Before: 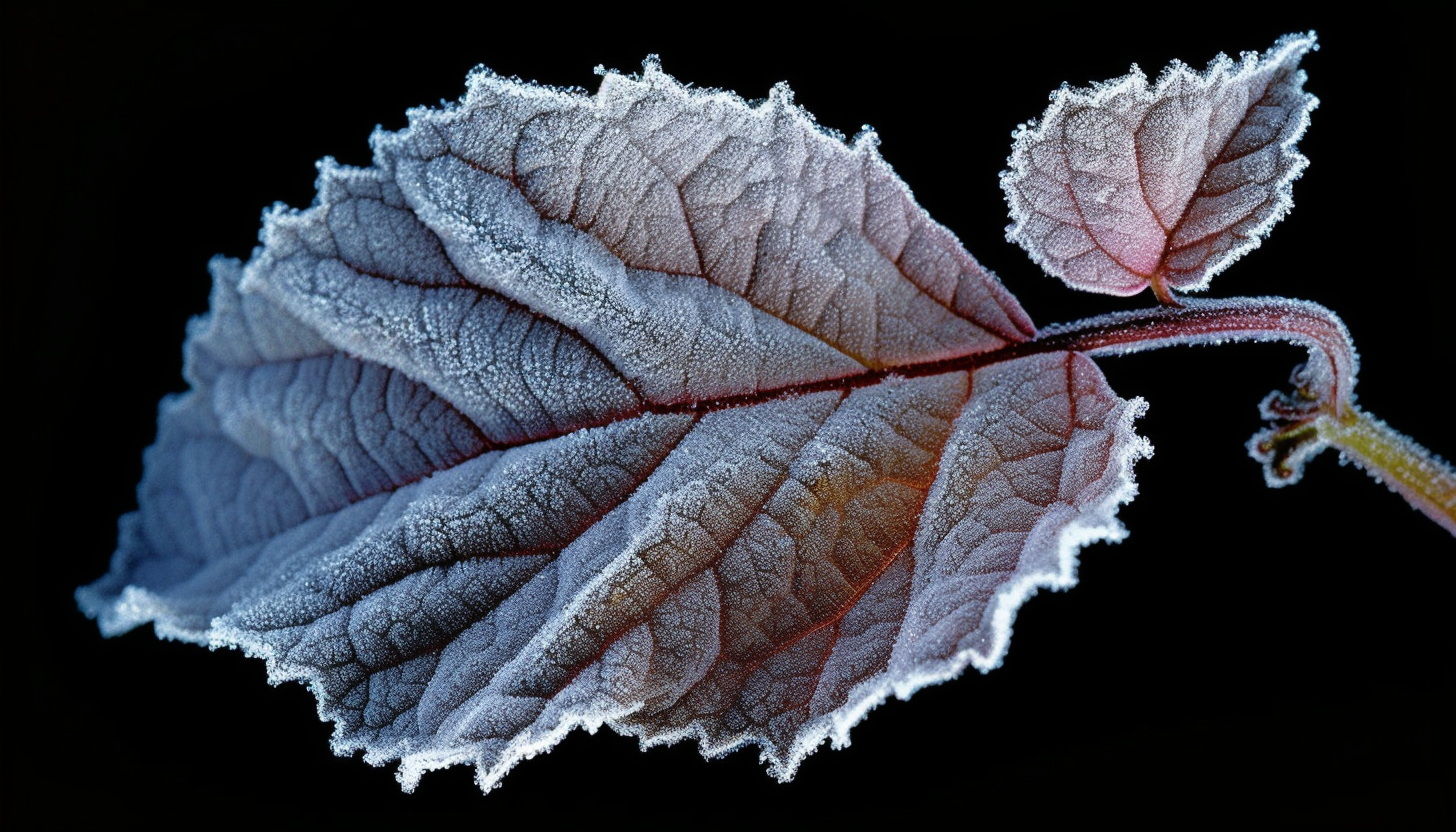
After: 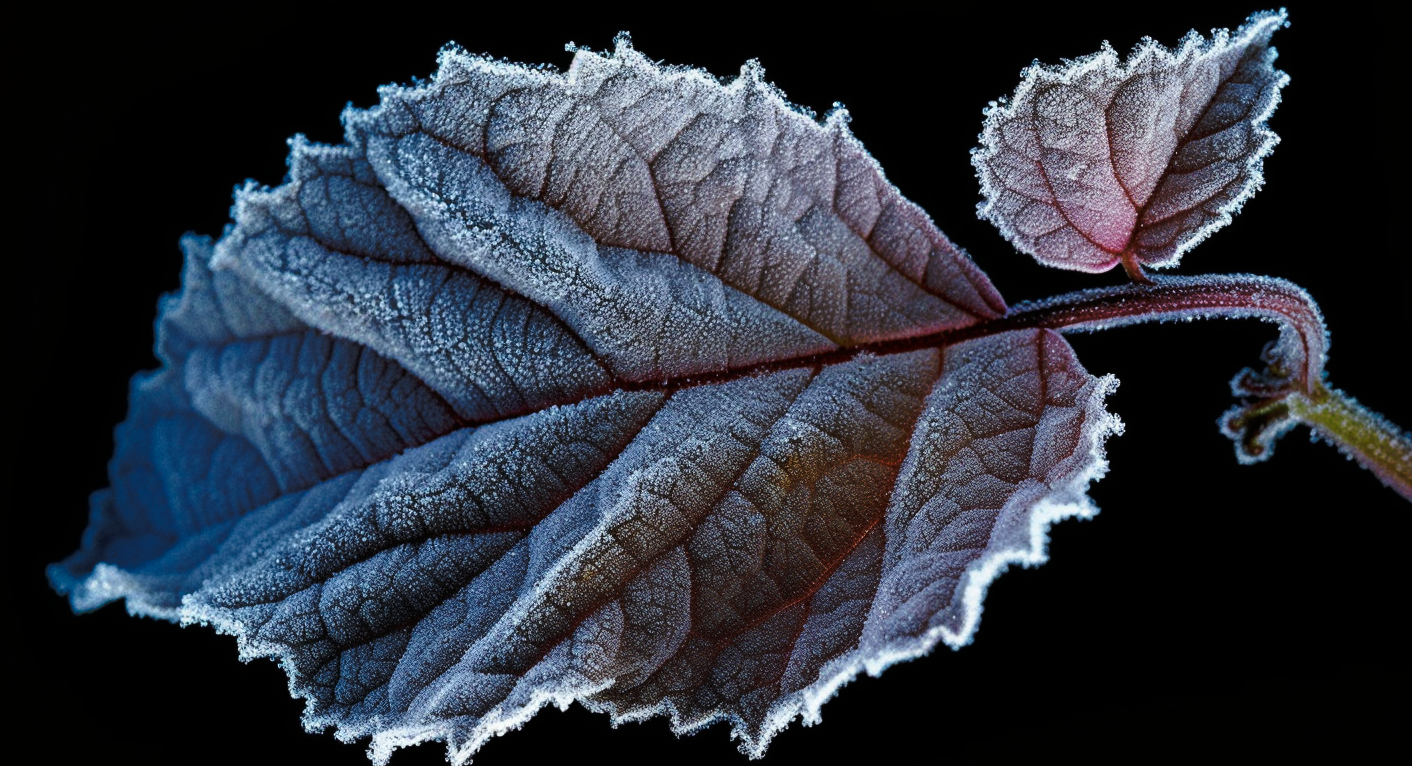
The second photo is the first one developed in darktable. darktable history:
crop: left 2.031%, top 2.879%, right 0.972%, bottom 4.951%
tone curve: curves: ch0 [(0, 0) (0.003, 0.002) (0.011, 0.007) (0.025, 0.015) (0.044, 0.026) (0.069, 0.041) (0.1, 0.059) (0.136, 0.08) (0.177, 0.105) (0.224, 0.132) (0.277, 0.163) (0.335, 0.198) (0.399, 0.253) (0.468, 0.341) (0.543, 0.435) (0.623, 0.532) (0.709, 0.635) (0.801, 0.745) (0.898, 0.873) (1, 1)], preserve colors none
